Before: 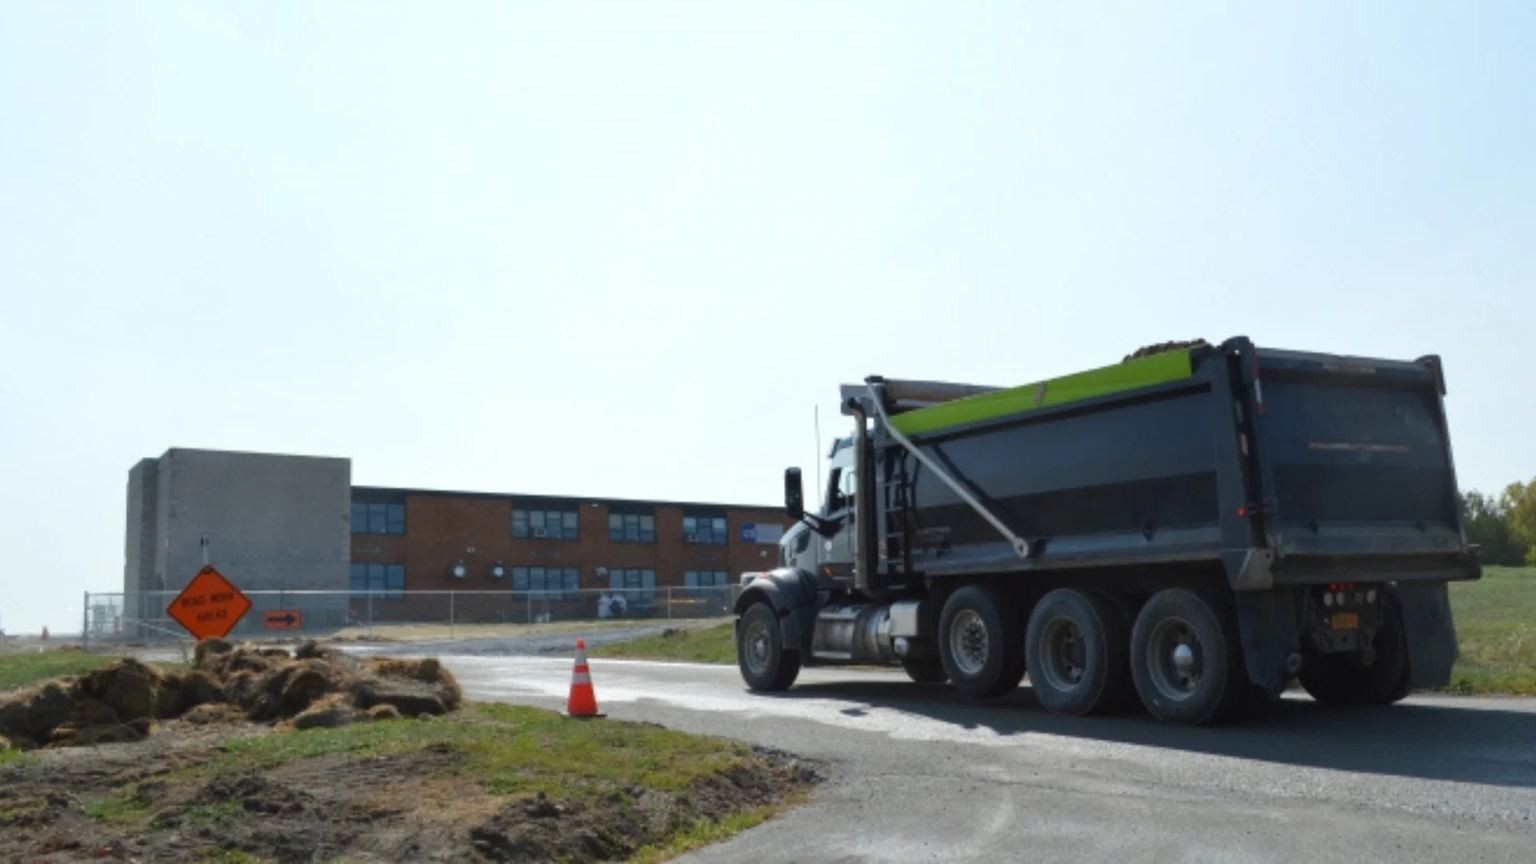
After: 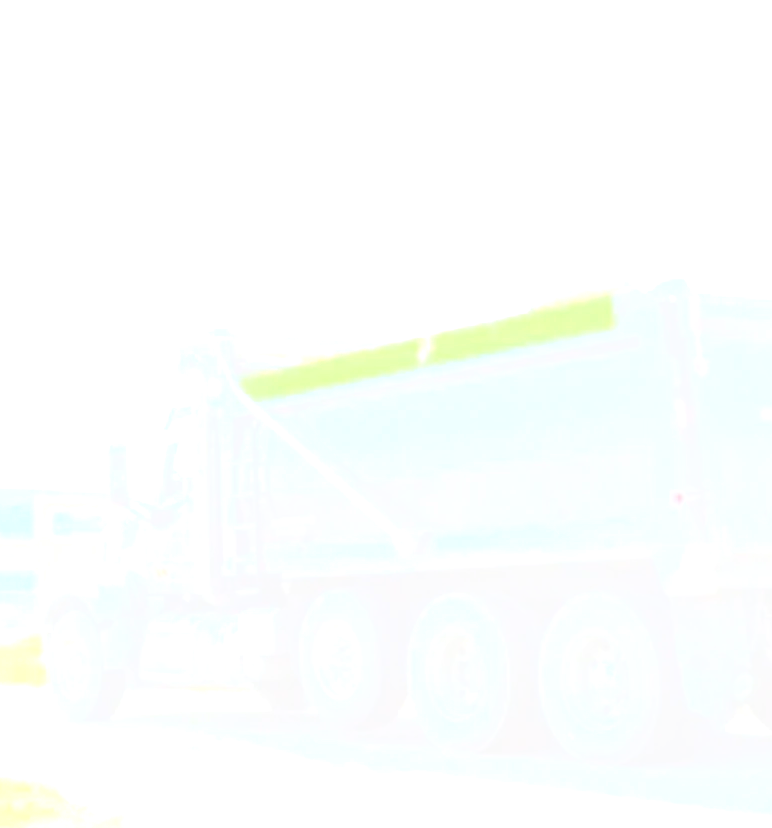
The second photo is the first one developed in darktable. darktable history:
local contrast: on, module defaults
levels: levels [0.246, 0.256, 0.506]
crop: left 45.569%, top 13.149%, right 14.171%, bottom 10.102%
exposure: black level correction -0.072, exposure 0.502 EV, compensate highlight preservation false
base curve: curves: ch0 [(0, 0) (0.088, 0.125) (0.176, 0.251) (0.354, 0.501) (0.613, 0.749) (1, 0.877)]
contrast brightness saturation: contrast 0.029, brightness 0.069, saturation 0.129
